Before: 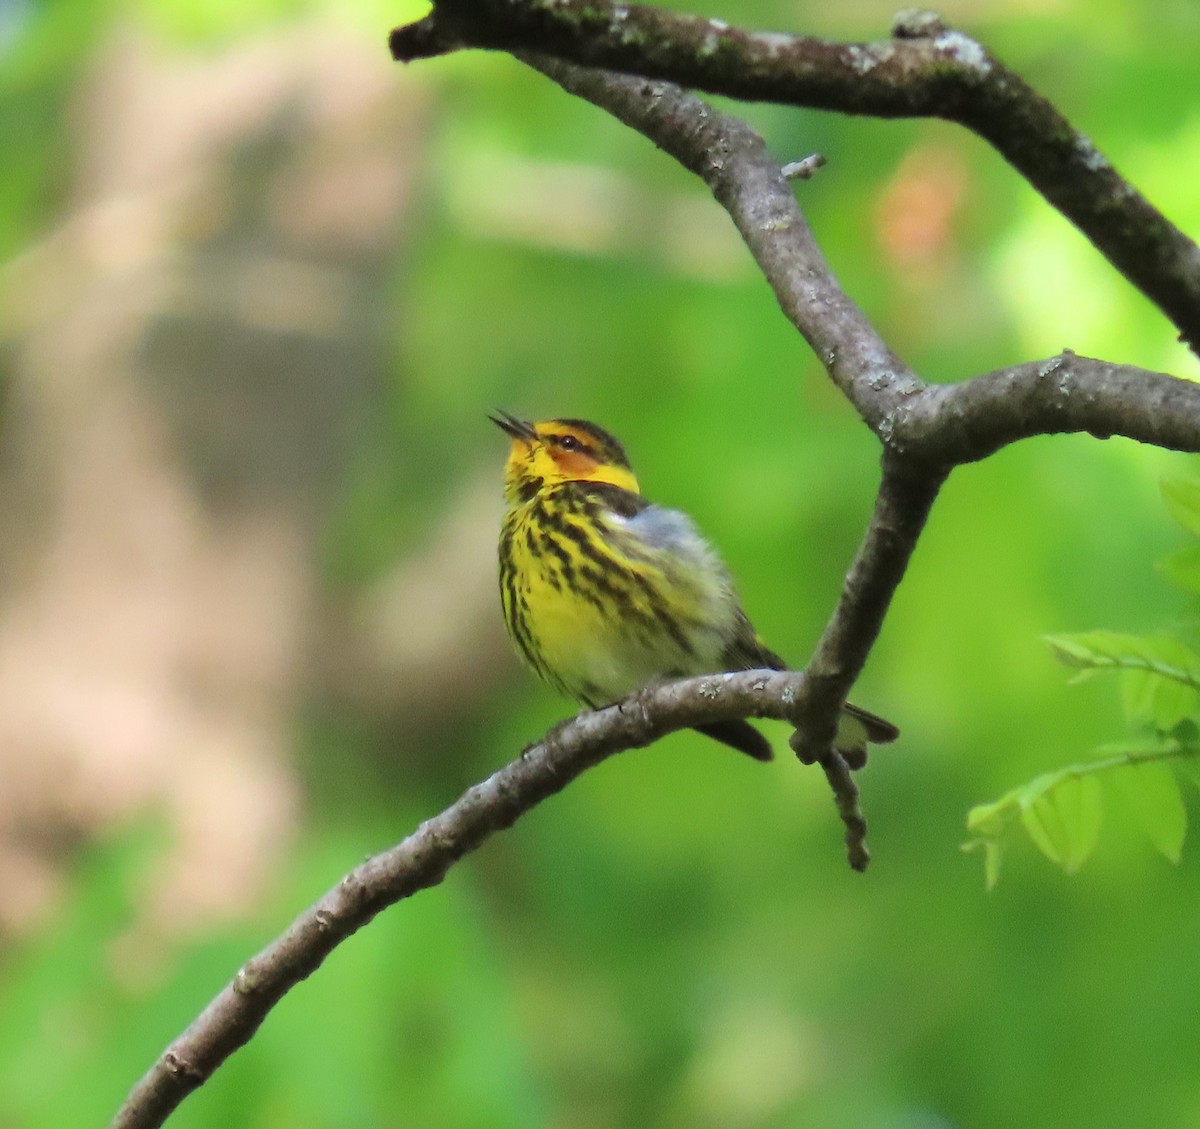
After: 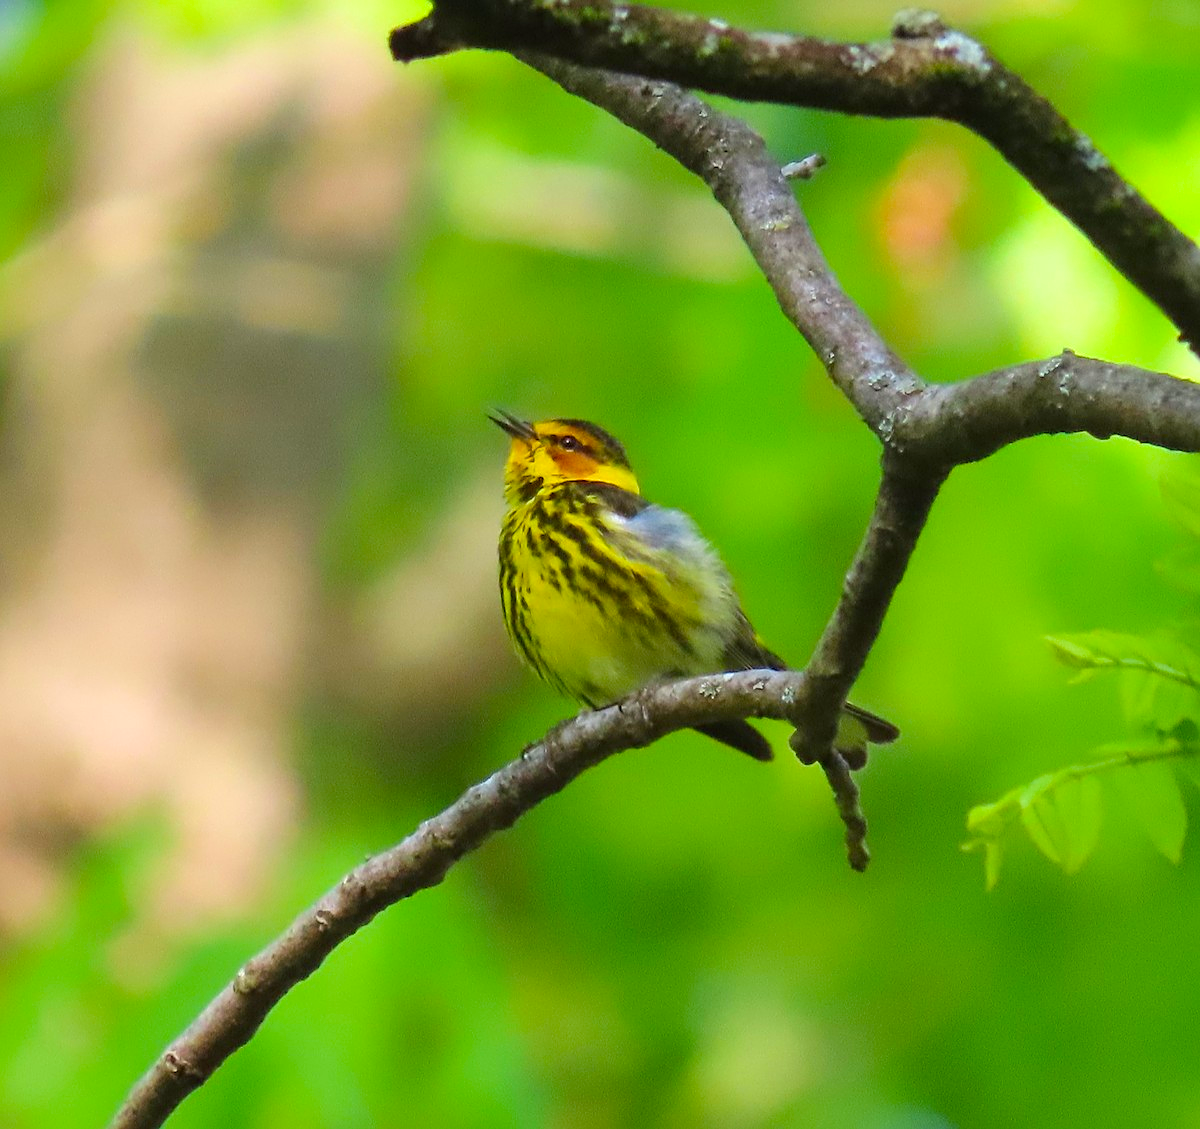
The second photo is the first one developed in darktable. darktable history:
velvia: strength 32.04%, mid-tones bias 0.202
sharpen: on, module defaults
